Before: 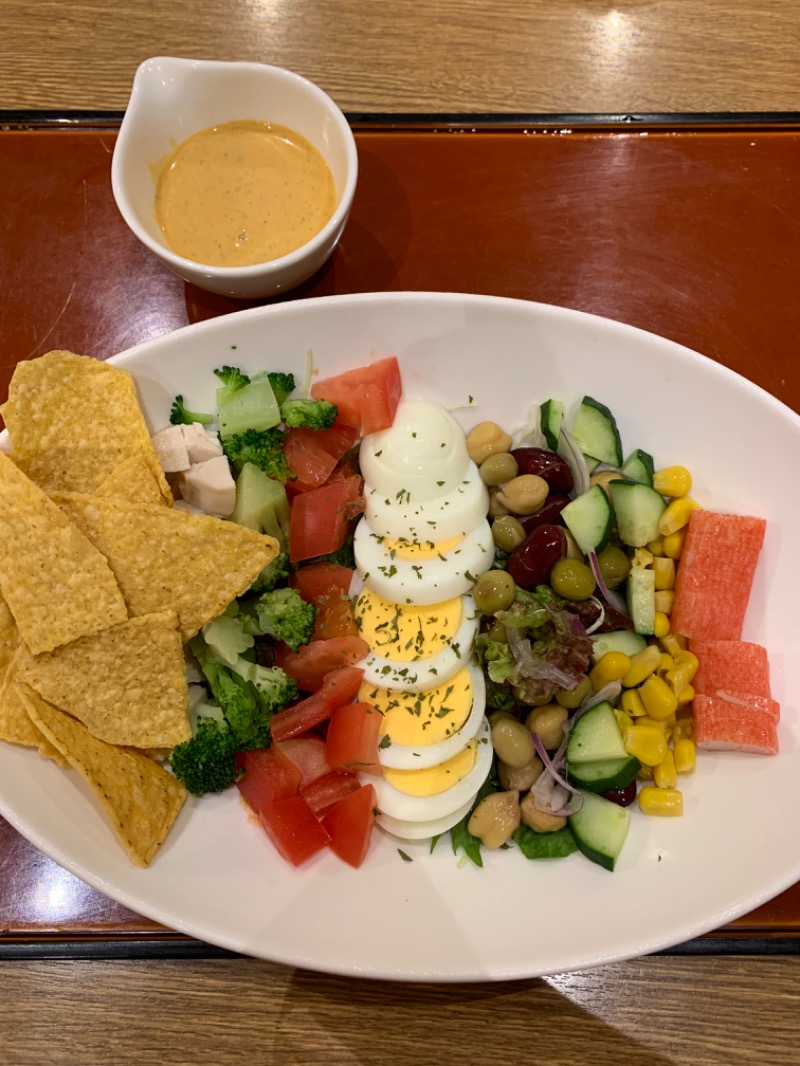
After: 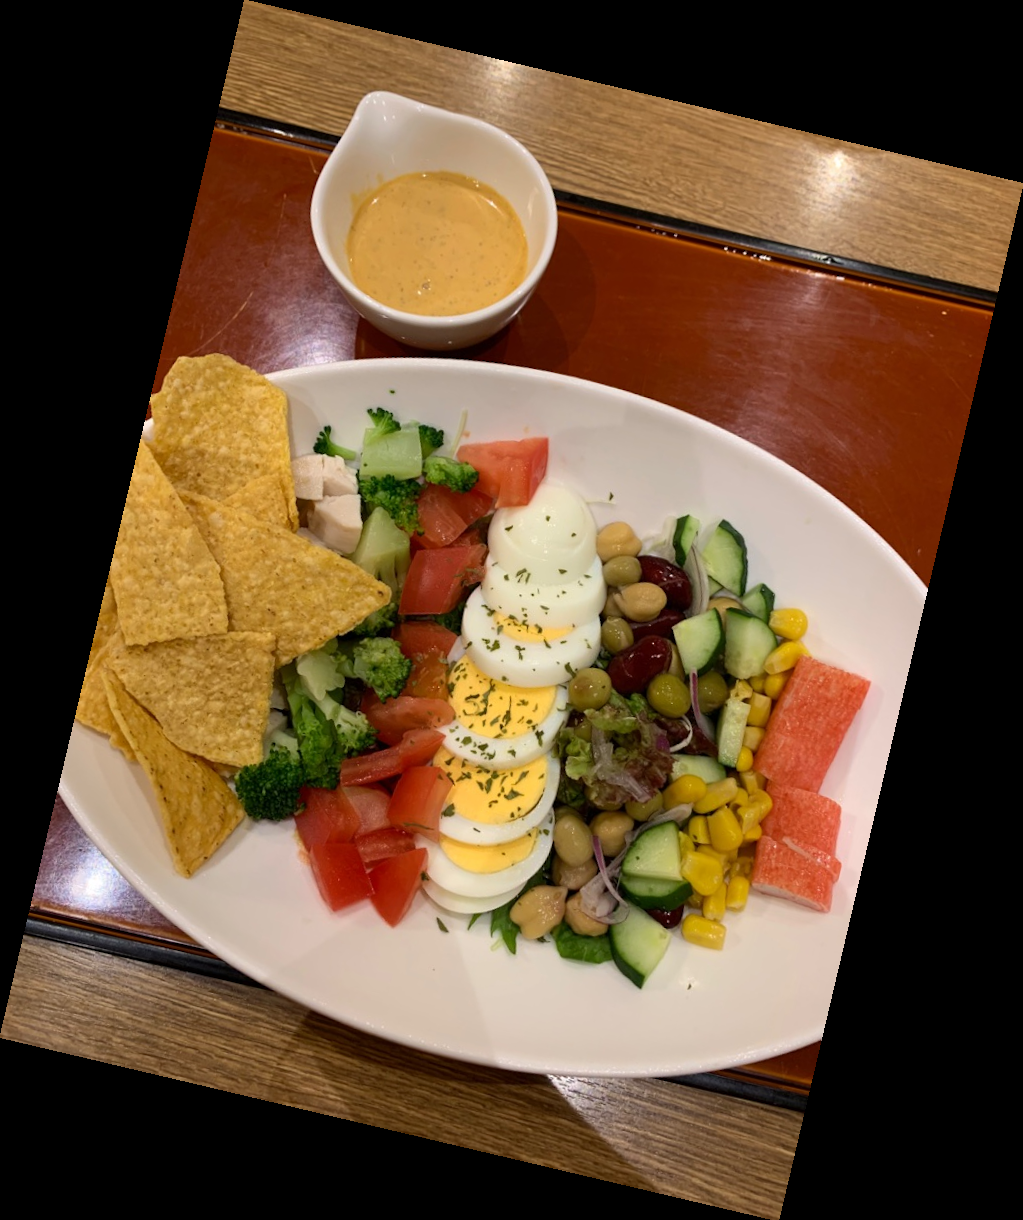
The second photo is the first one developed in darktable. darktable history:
white balance: emerald 1
rotate and perspective: rotation 13.27°, automatic cropping off
